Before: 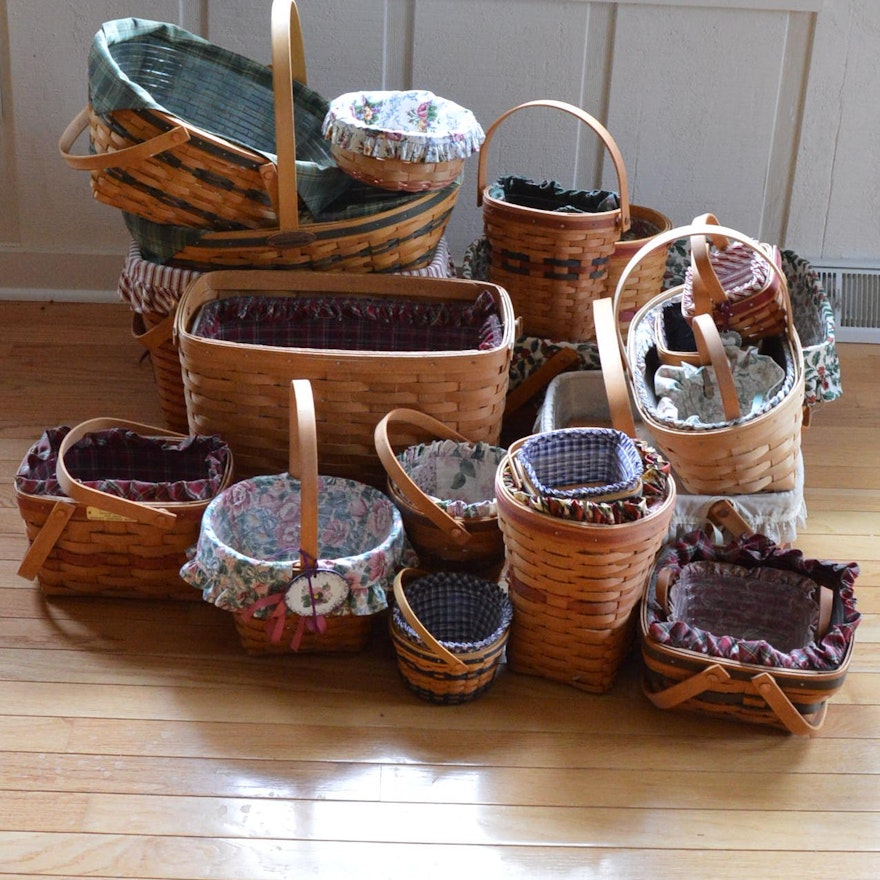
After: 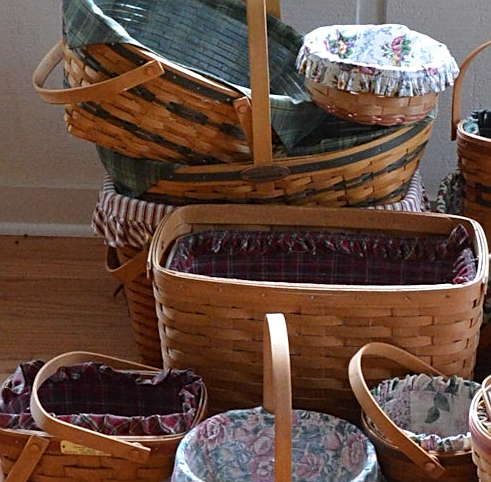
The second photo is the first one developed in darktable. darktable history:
crop and rotate: left 3.037%, top 7.691%, right 41.058%, bottom 37.501%
sharpen: on, module defaults
